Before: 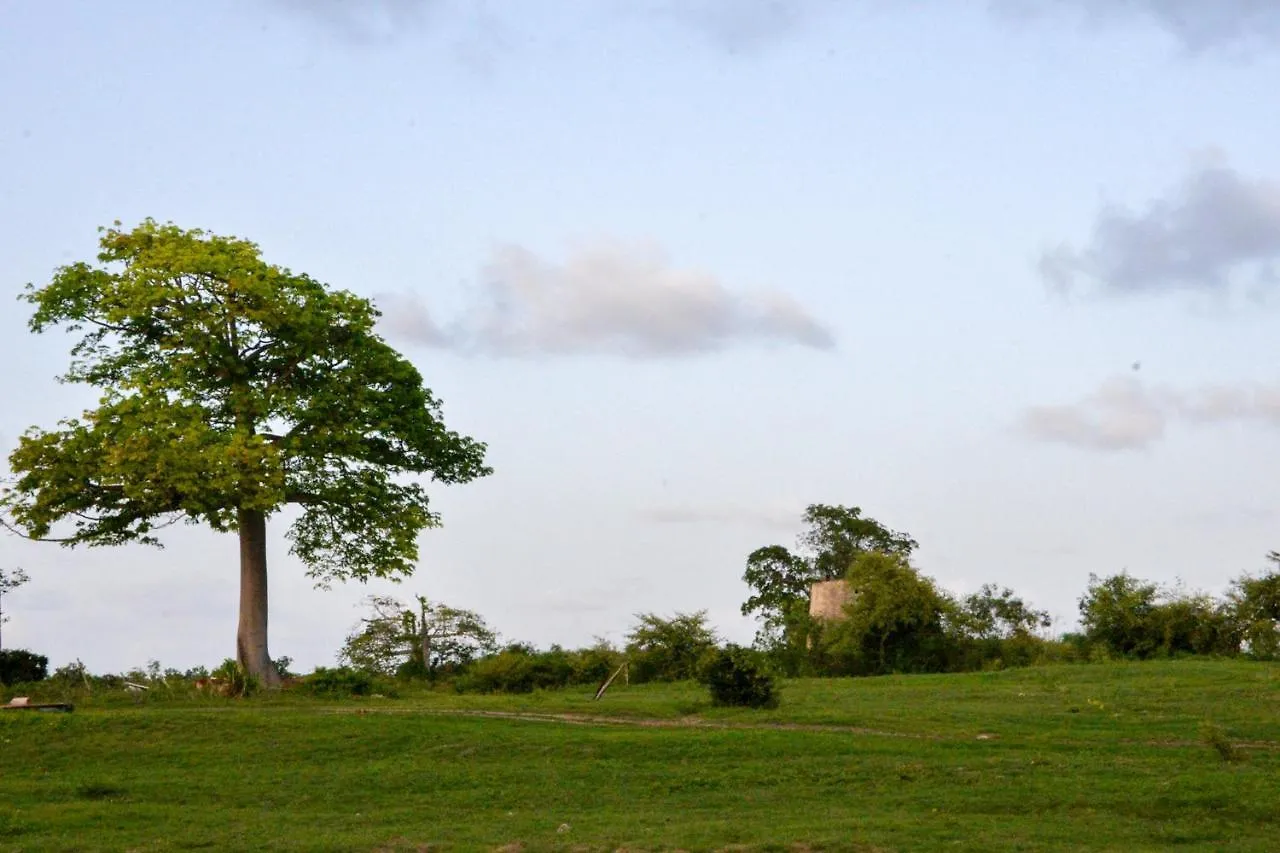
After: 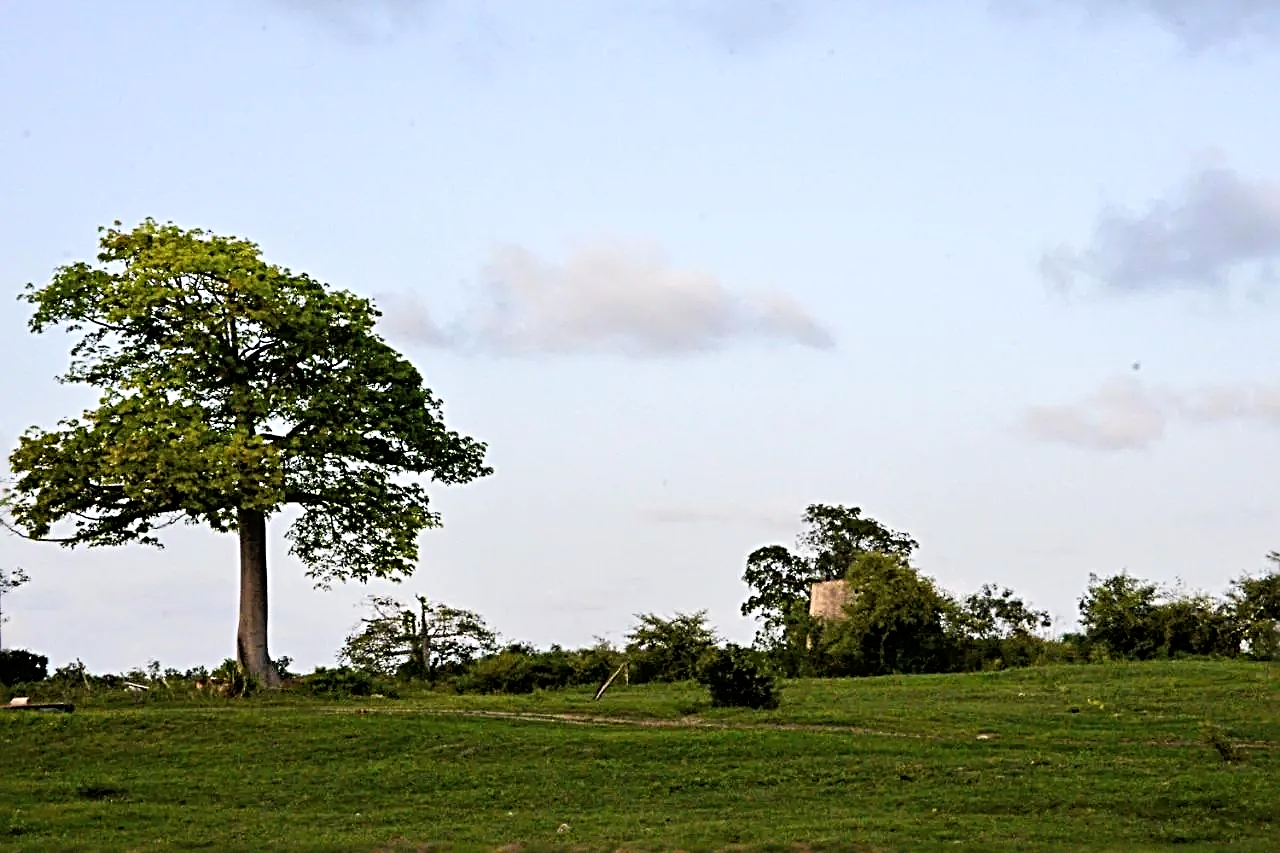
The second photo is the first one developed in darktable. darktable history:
sharpen: radius 3.69, amount 0.928
exposure: exposure -0.01 EV, compensate highlight preservation false
tone curve: curves: ch0 [(0, 0) (0.118, 0.034) (0.182, 0.124) (0.265, 0.214) (0.504, 0.508) (0.783, 0.825) (1, 1)], color space Lab, linked channels, preserve colors none
